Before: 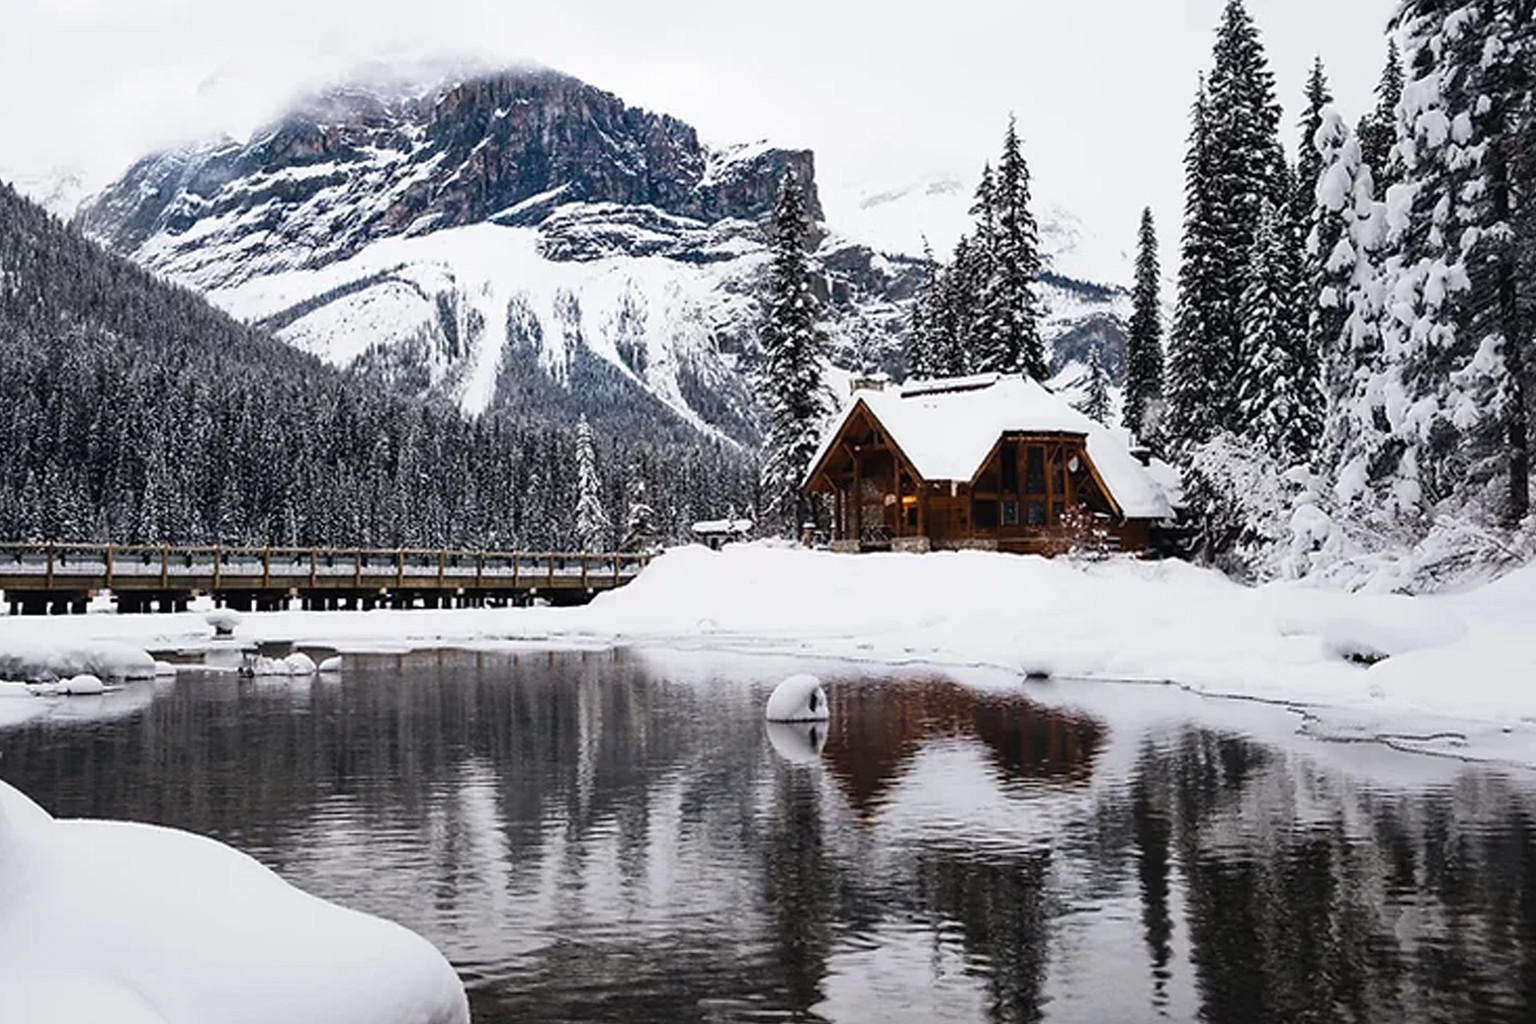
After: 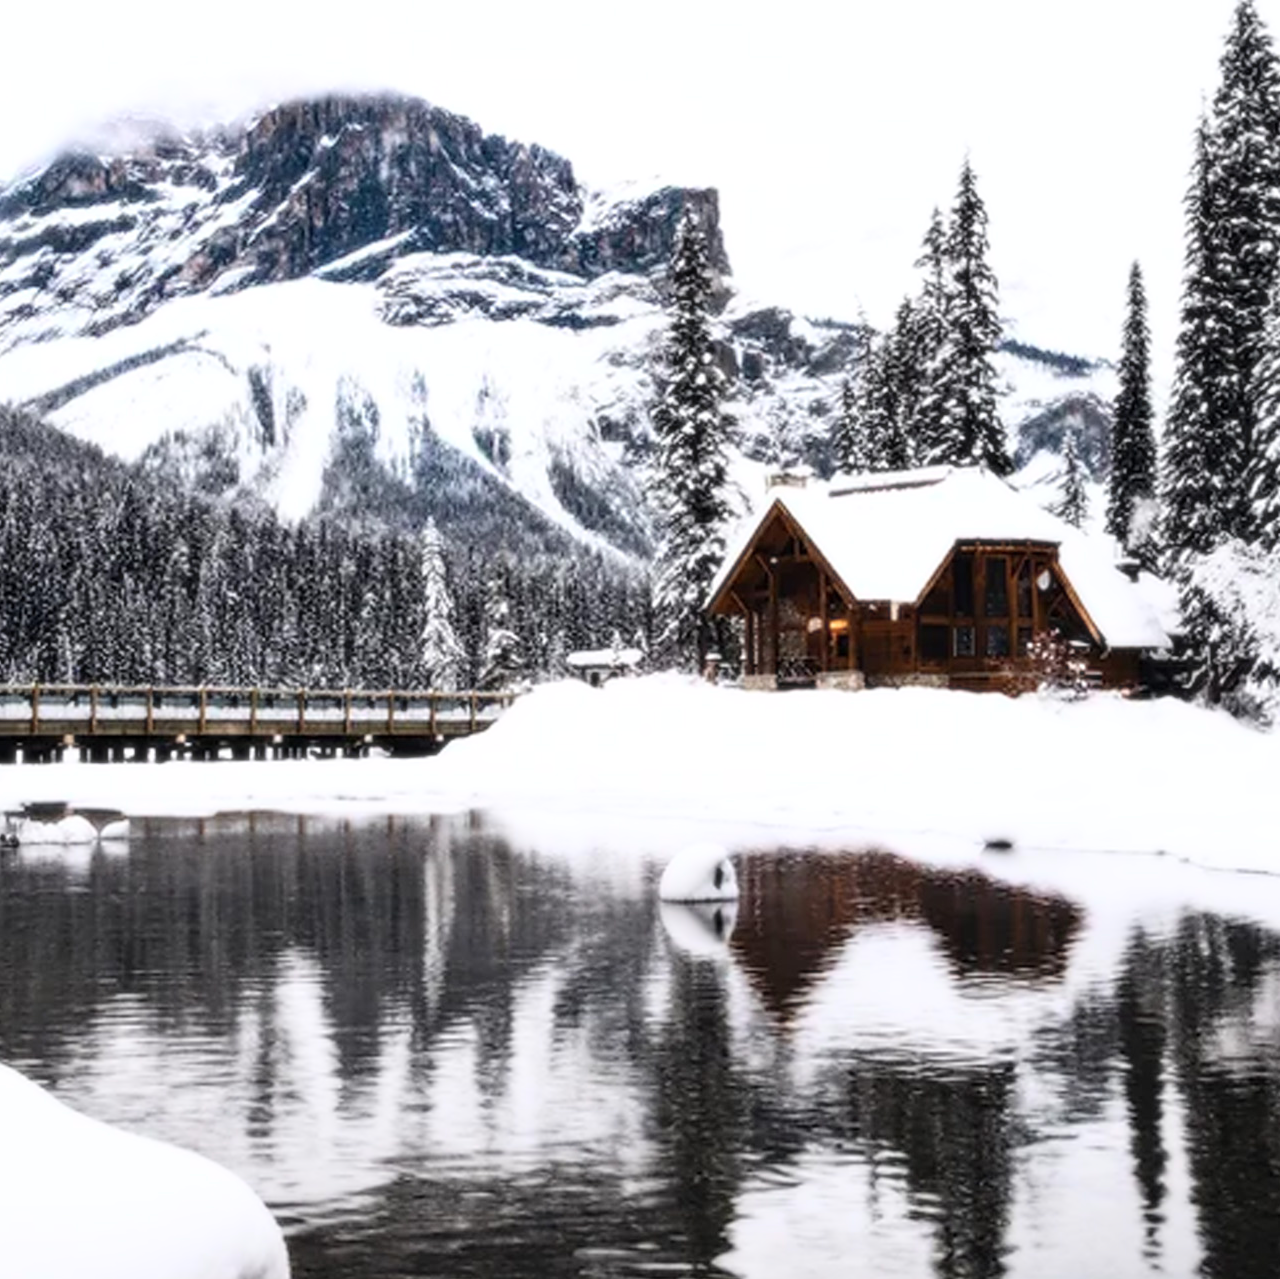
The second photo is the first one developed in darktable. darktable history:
bloom: size 0%, threshold 54.82%, strength 8.31%
crop and rotate: left 15.546%, right 17.787%
